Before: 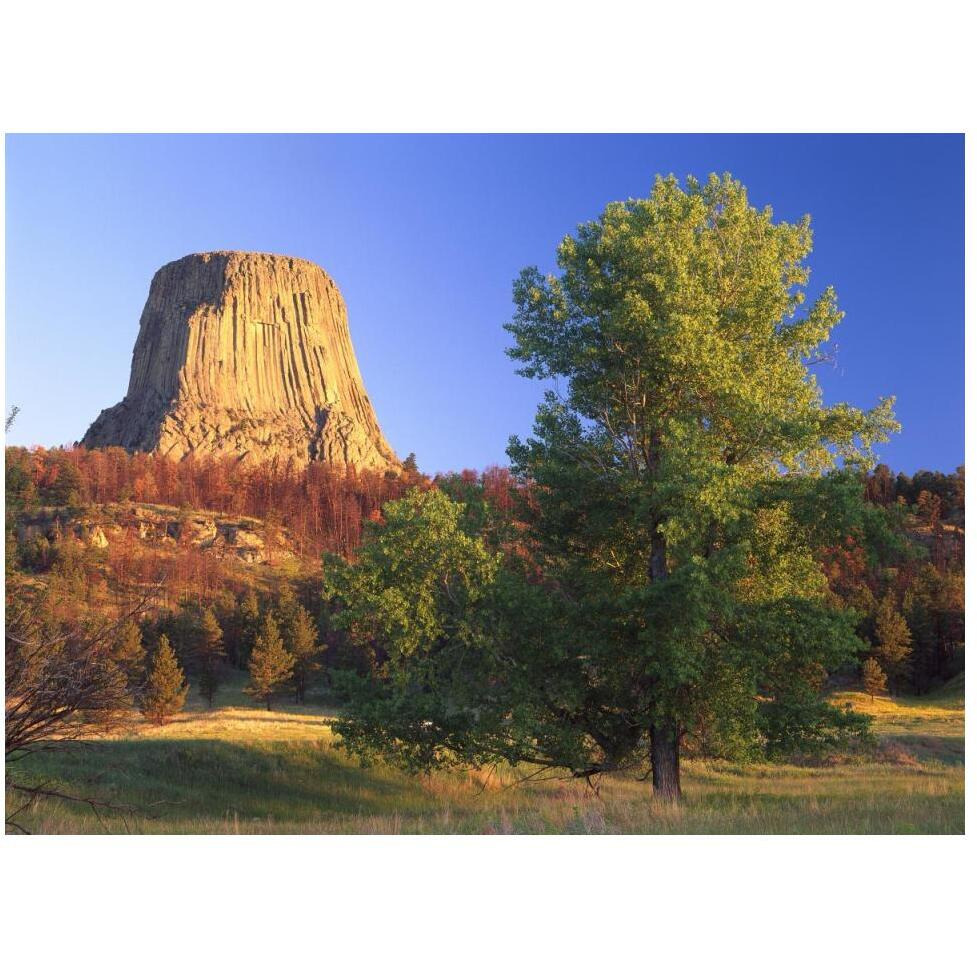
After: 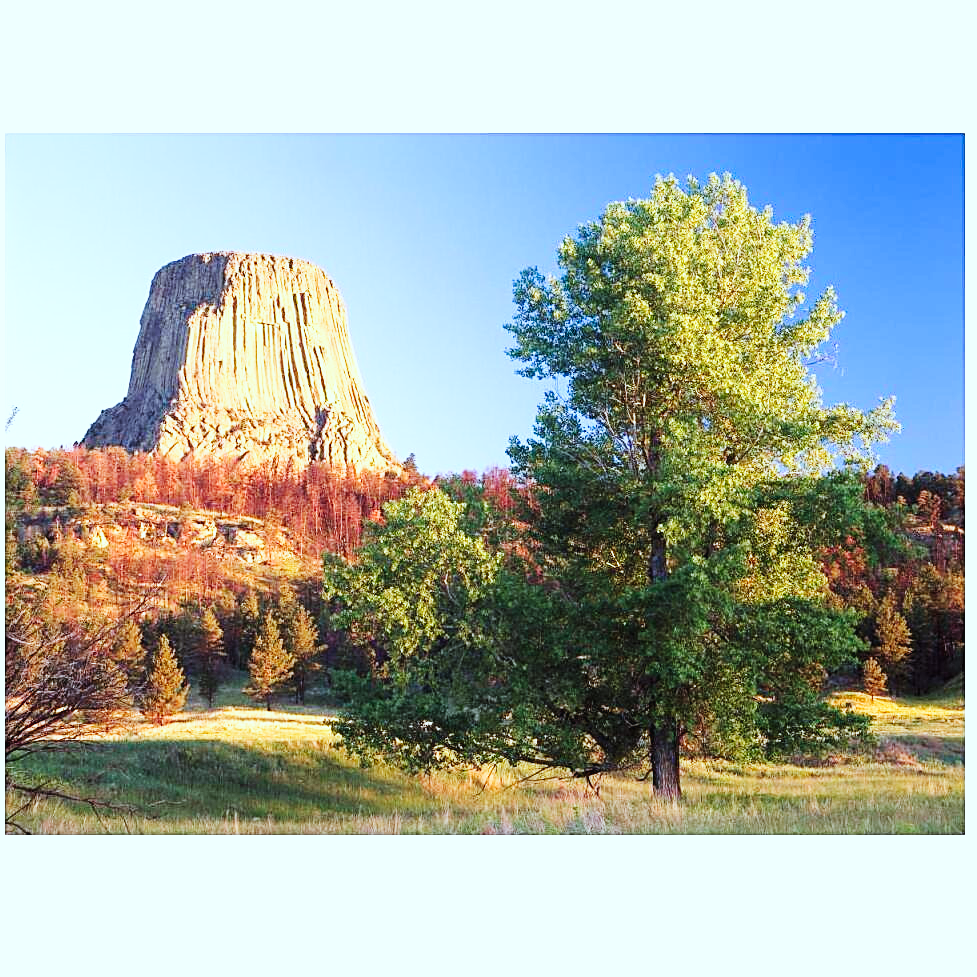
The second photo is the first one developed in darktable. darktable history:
color correction: highlights a* -4.18, highlights b* -10.81
base curve: curves: ch0 [(0, 0.003) (0.001, 0.002) (0.006, 0.004) (0.02, 0.022) (0.048, 0.086) (0.094, 0.234) (0.162, 0.431) (0.258, 0.629) (0.385, 0.8) (0.548, 0.918) (0.751, 0.988) (1, 1)], preserve colors none
sharpen: on, module defaults
